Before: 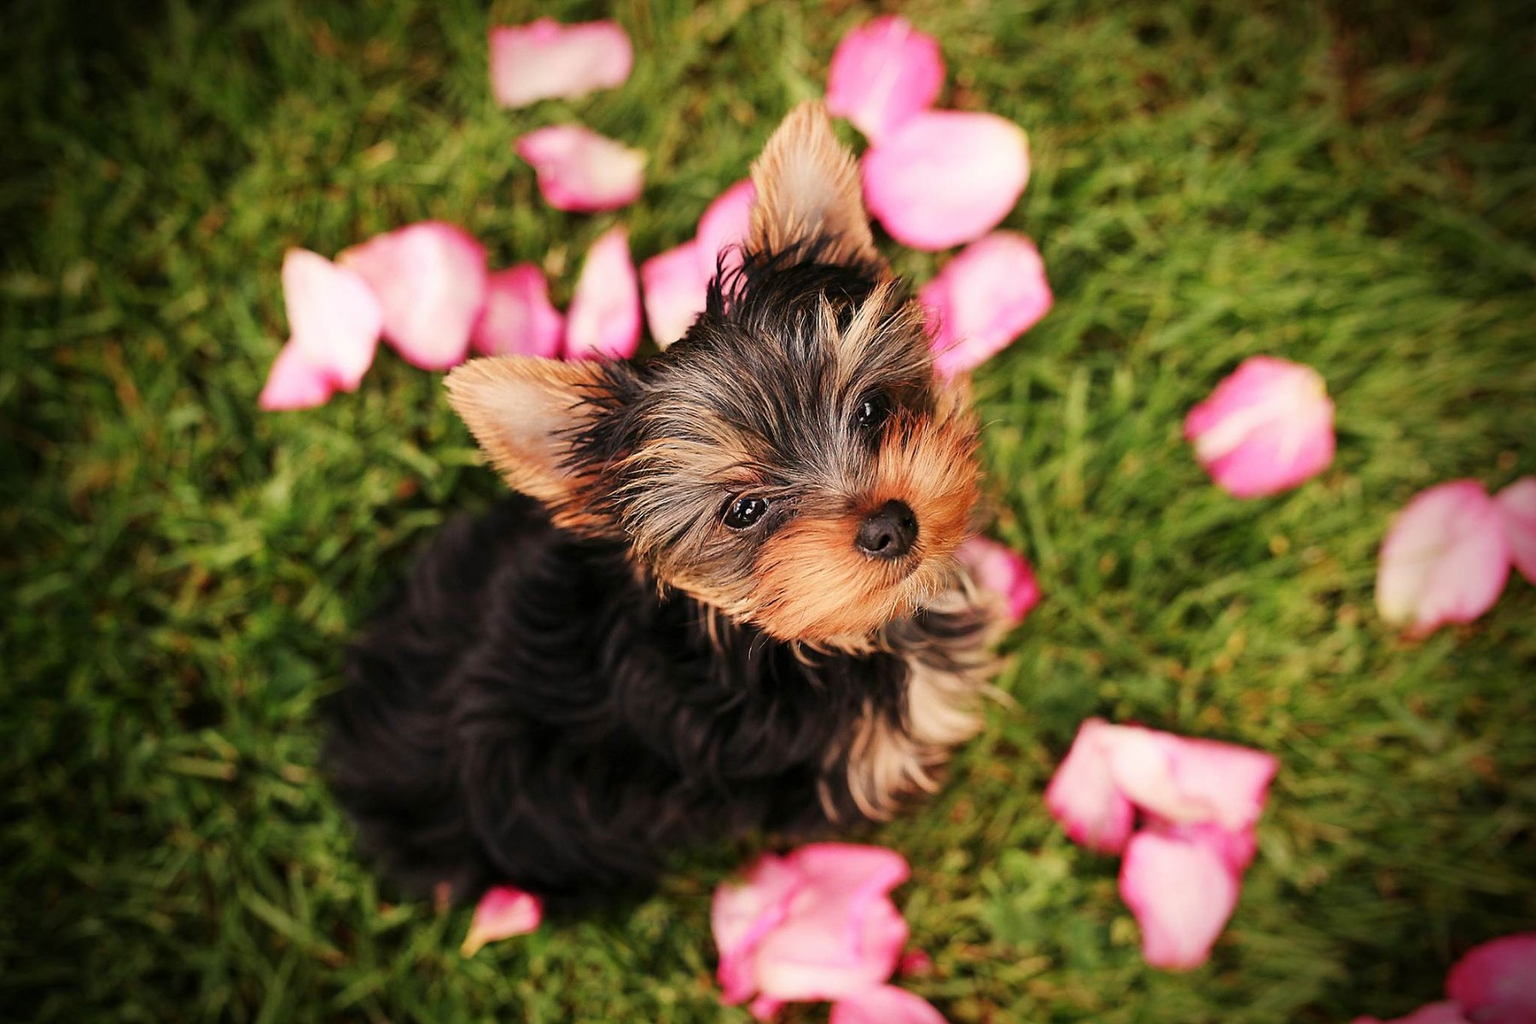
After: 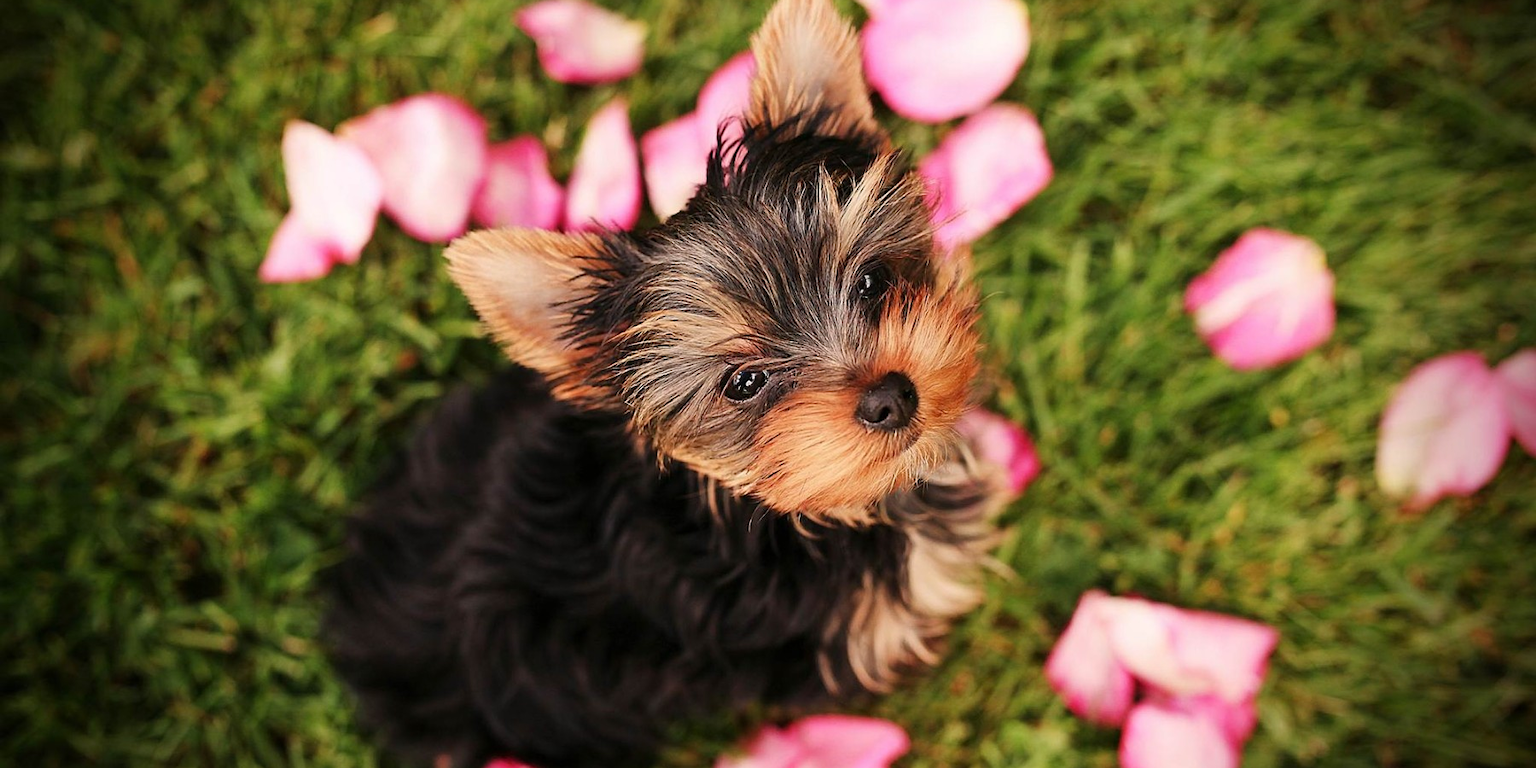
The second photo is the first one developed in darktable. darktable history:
crop and rotate: top 12.524%, bottom 12.388%
